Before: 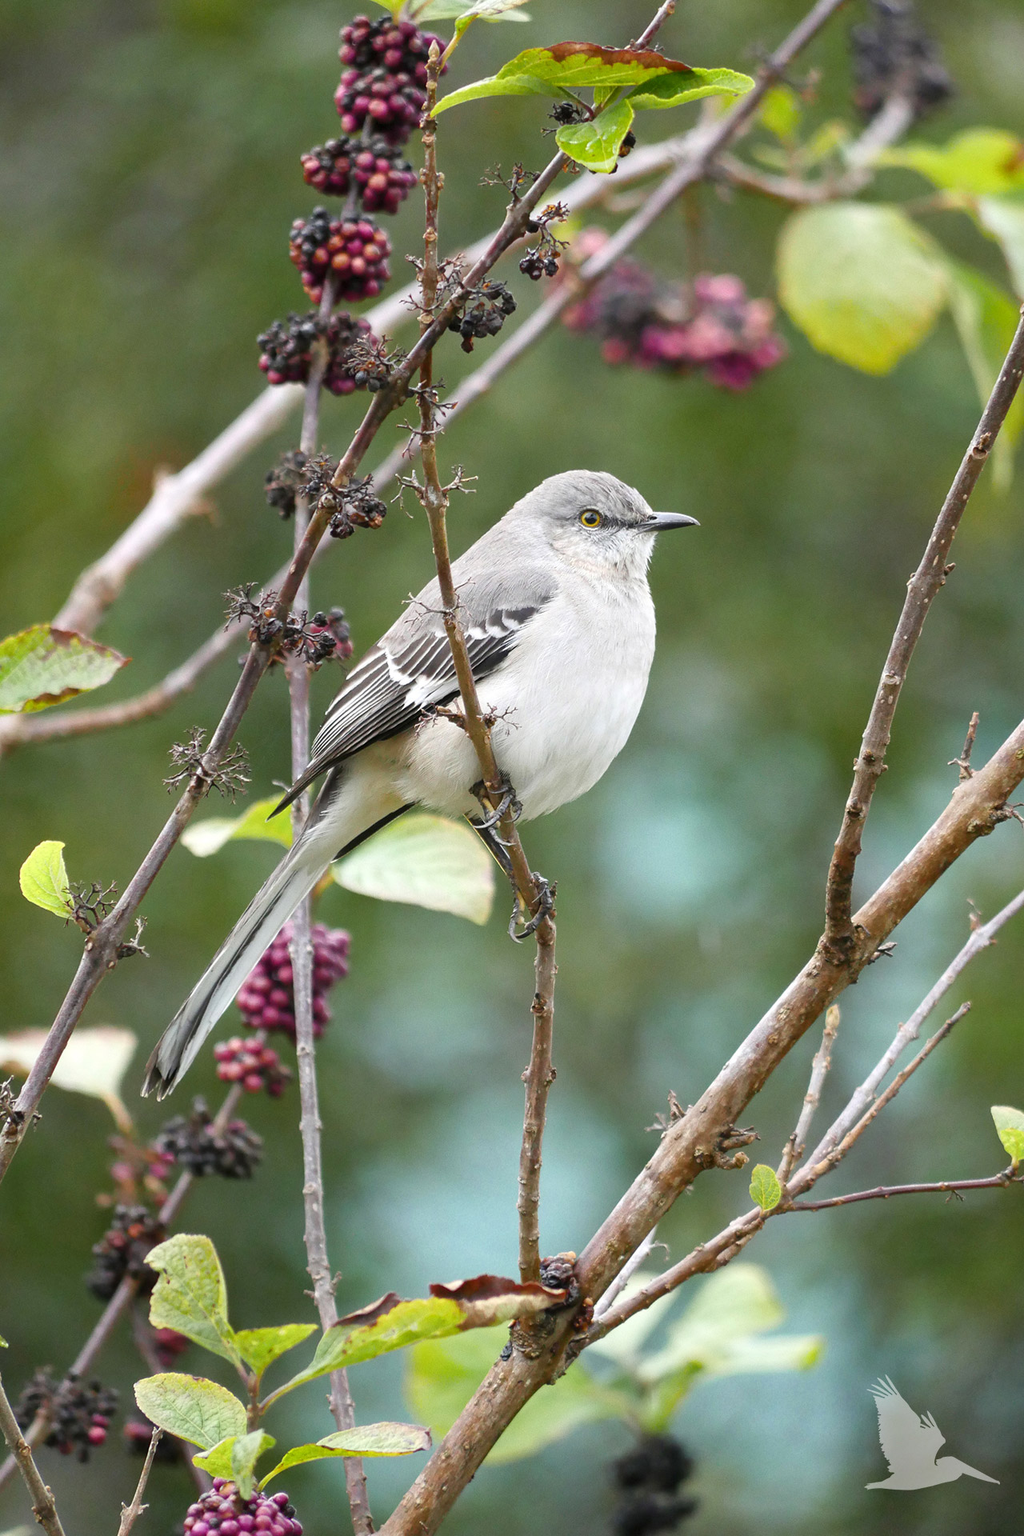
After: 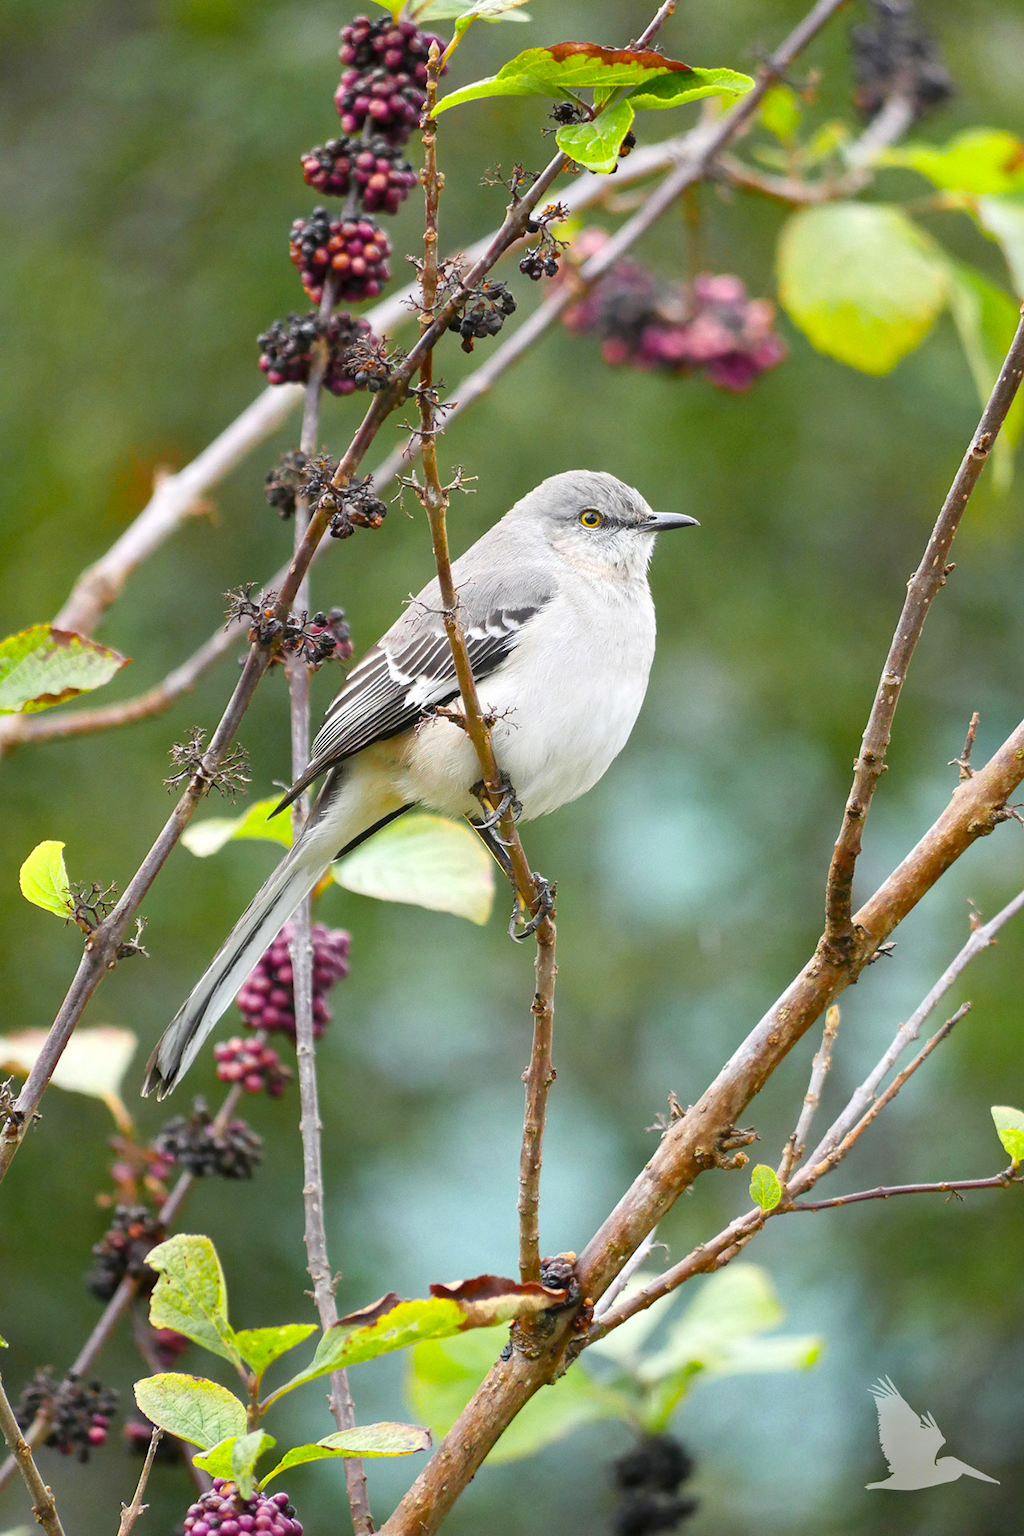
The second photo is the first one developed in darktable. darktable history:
color zones: curves: ch0 [(0.224, 0.526) (0.75, 0.5)]; ch1 [(0.055, 0.526) (0.224, 0.761) (0.377, 0.526) (0.75, 0.5)]
base curve: curves: ch0 [(0, 0) (0.472, 0.508) (1, 1)]
